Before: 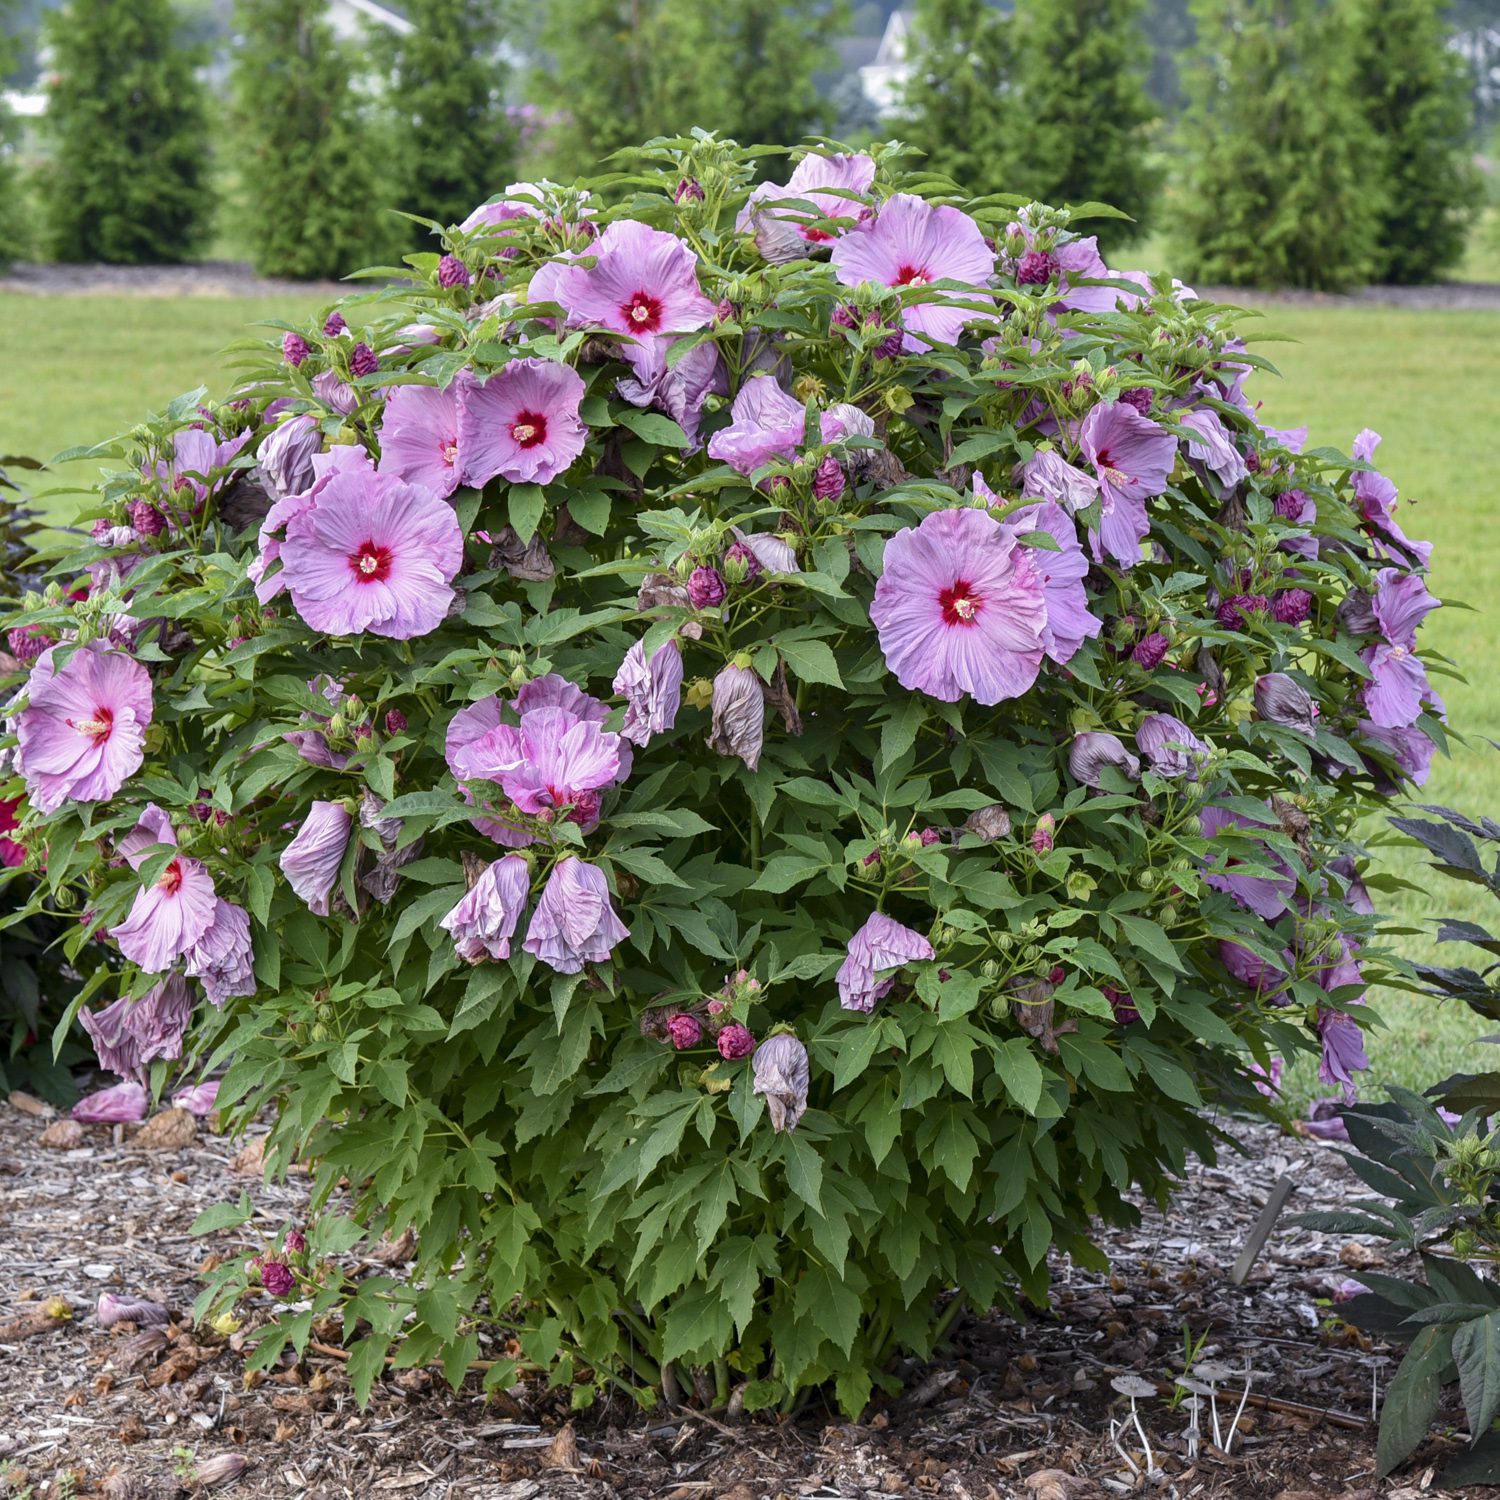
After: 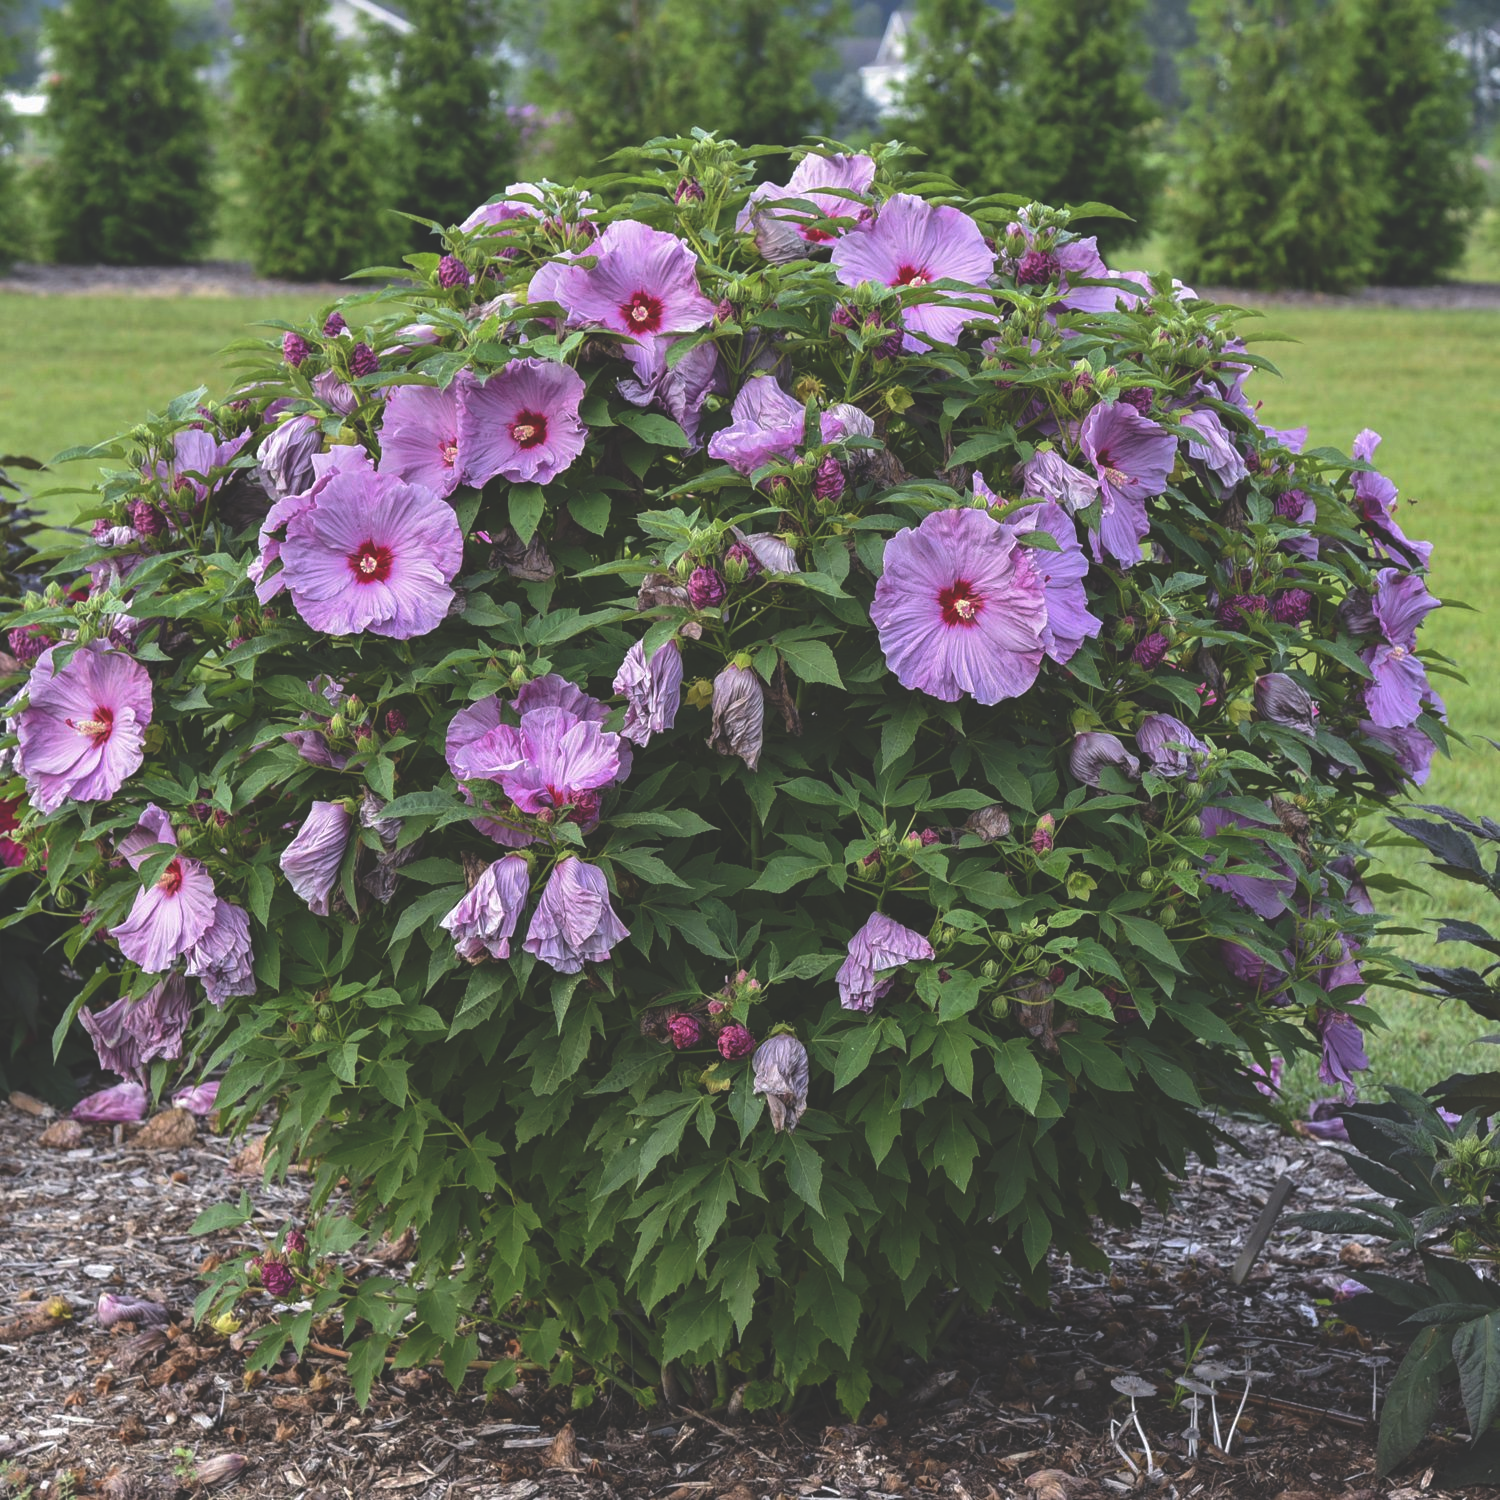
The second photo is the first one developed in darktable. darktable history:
rgb curve: curves: ch0 [(0, 0.186) (0.314, 0.284) (0.775, 0.708) (1, 1)], compensate middle gray true, preserve colors none
